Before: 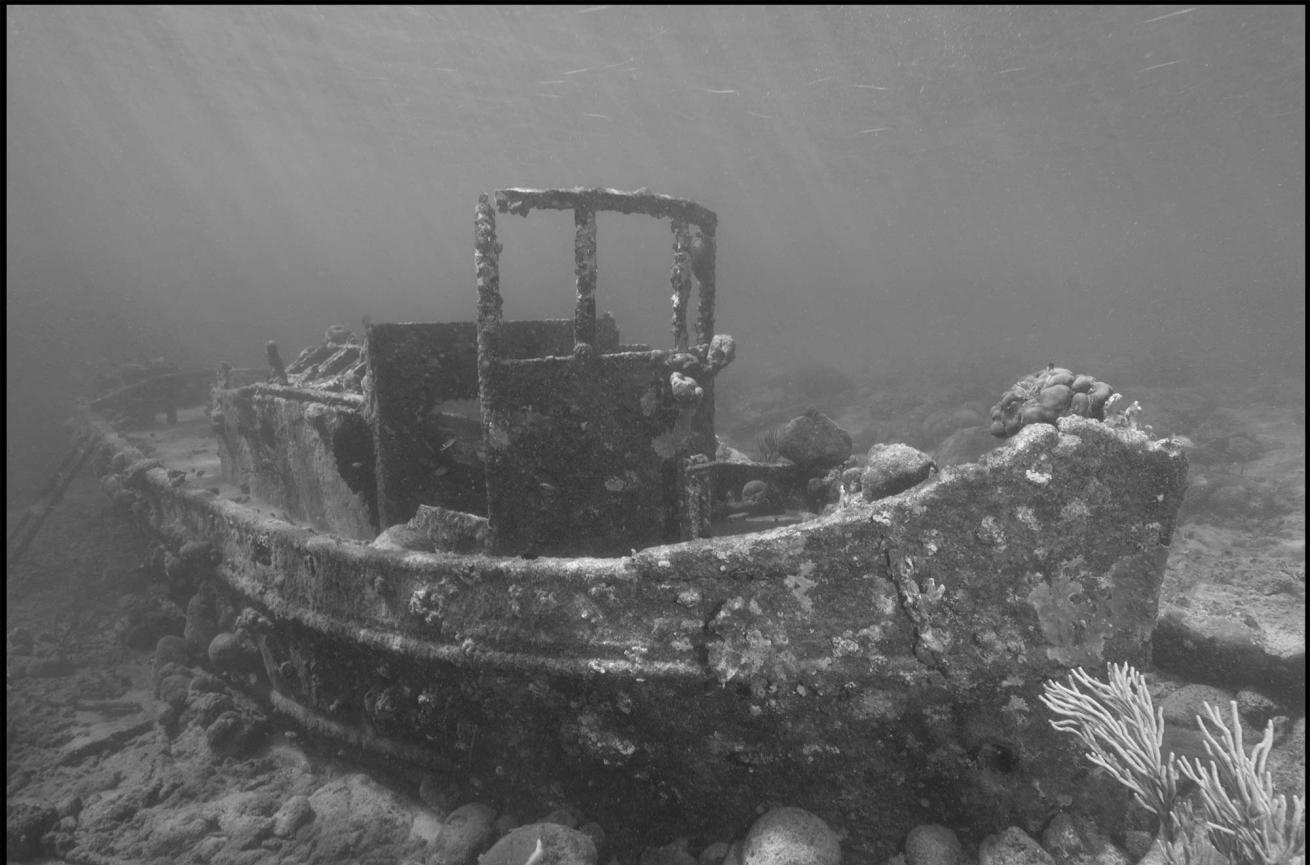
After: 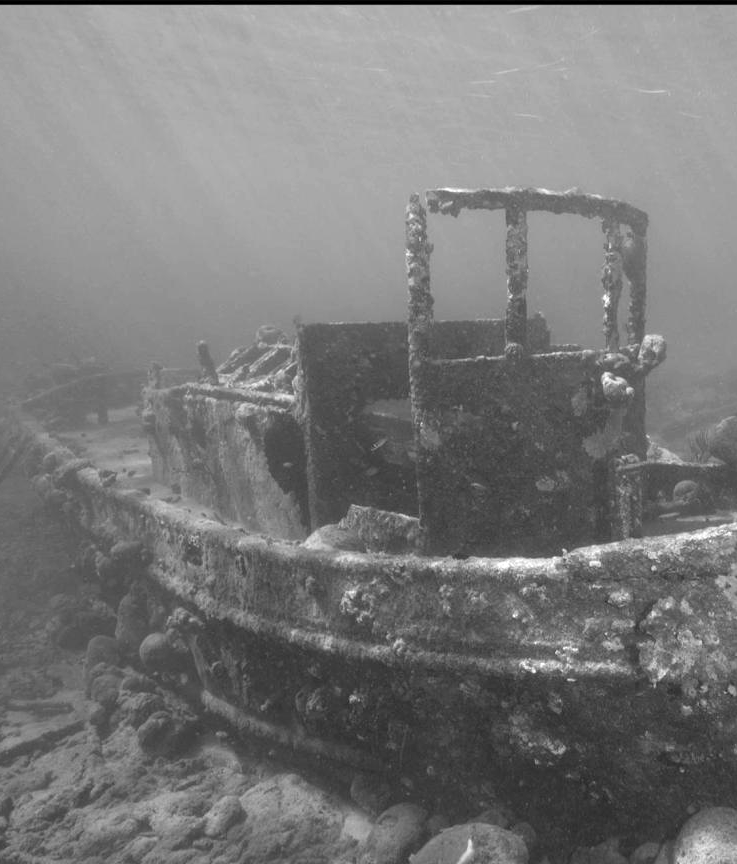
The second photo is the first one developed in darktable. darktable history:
crop: left 5.295%, right 38.444%
exposure: exposure 0.45 EV, compensate highlight preservation false
